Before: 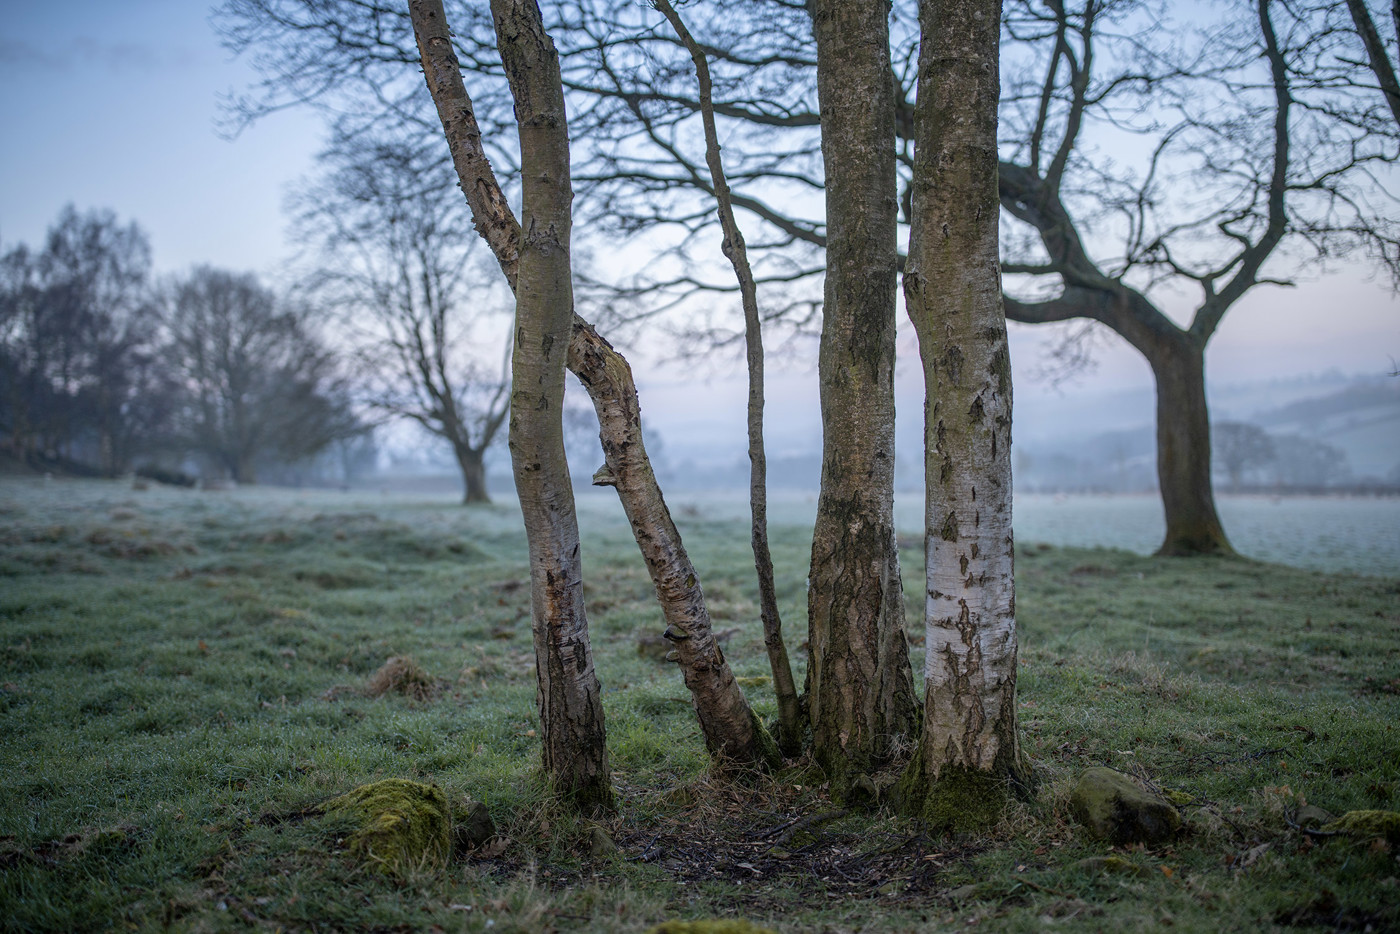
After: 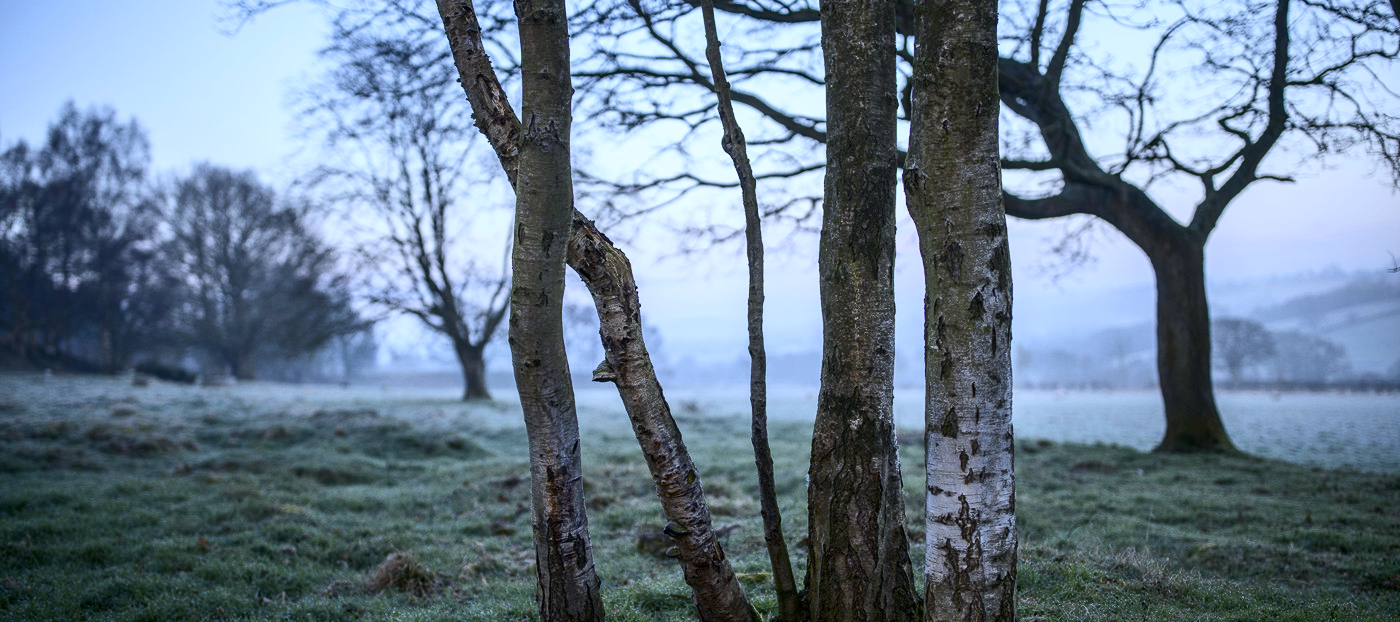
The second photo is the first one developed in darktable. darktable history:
crop: top 11.166%, bottom 22.168%
white balance: red 0.931, blue 1.11
contrast brightness saturation: contrast 0.28
